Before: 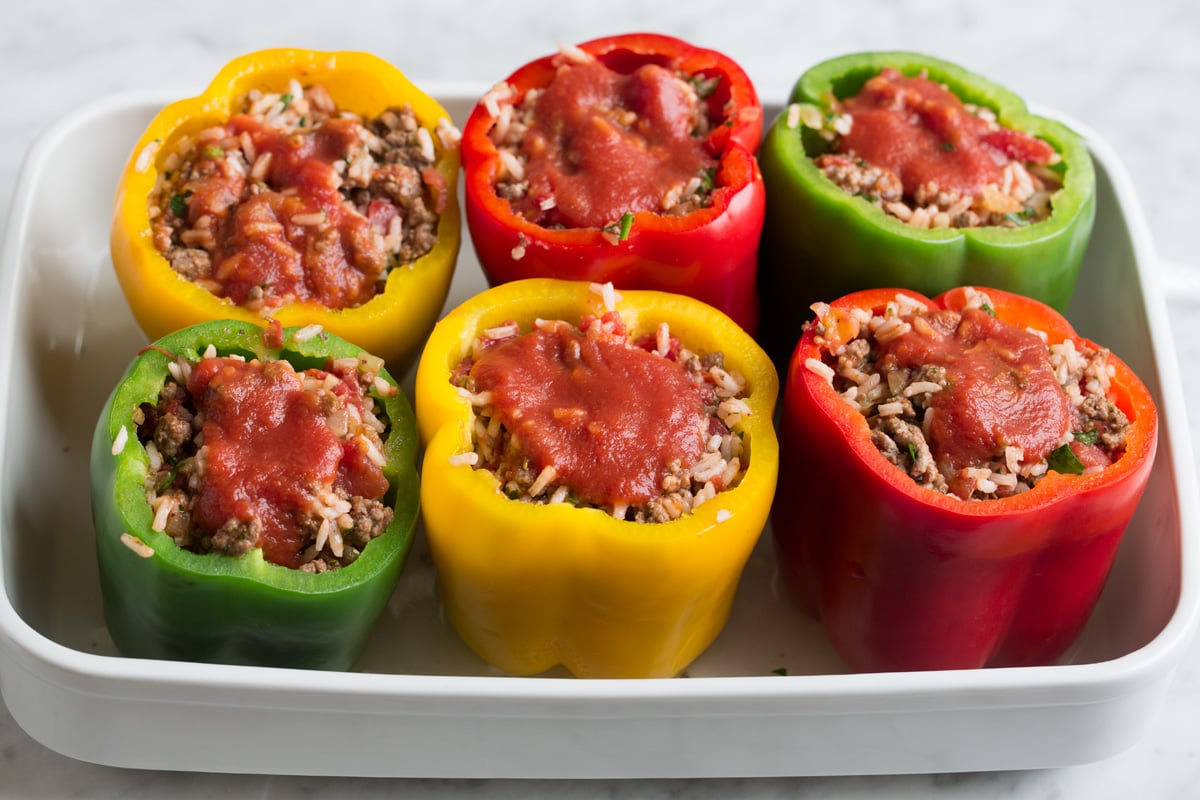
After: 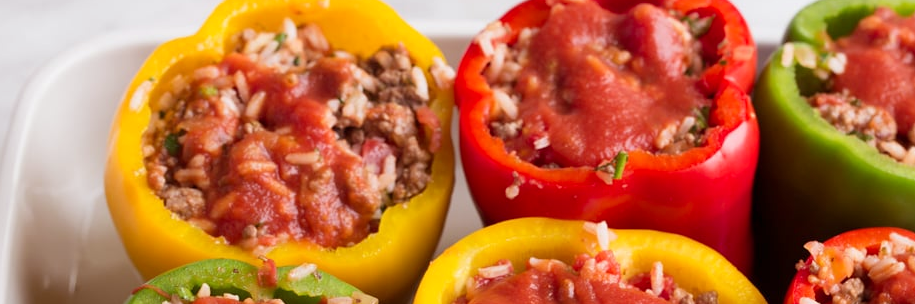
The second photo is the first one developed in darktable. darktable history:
crop: left 0.579%, top 7.627%, right 23.167%, bottom 54.275%
rgb levels: mode RGB, independent channels, levels [[0, 0.474, 1], [0, 0.5, 1], [0, 0.5, 1]]
